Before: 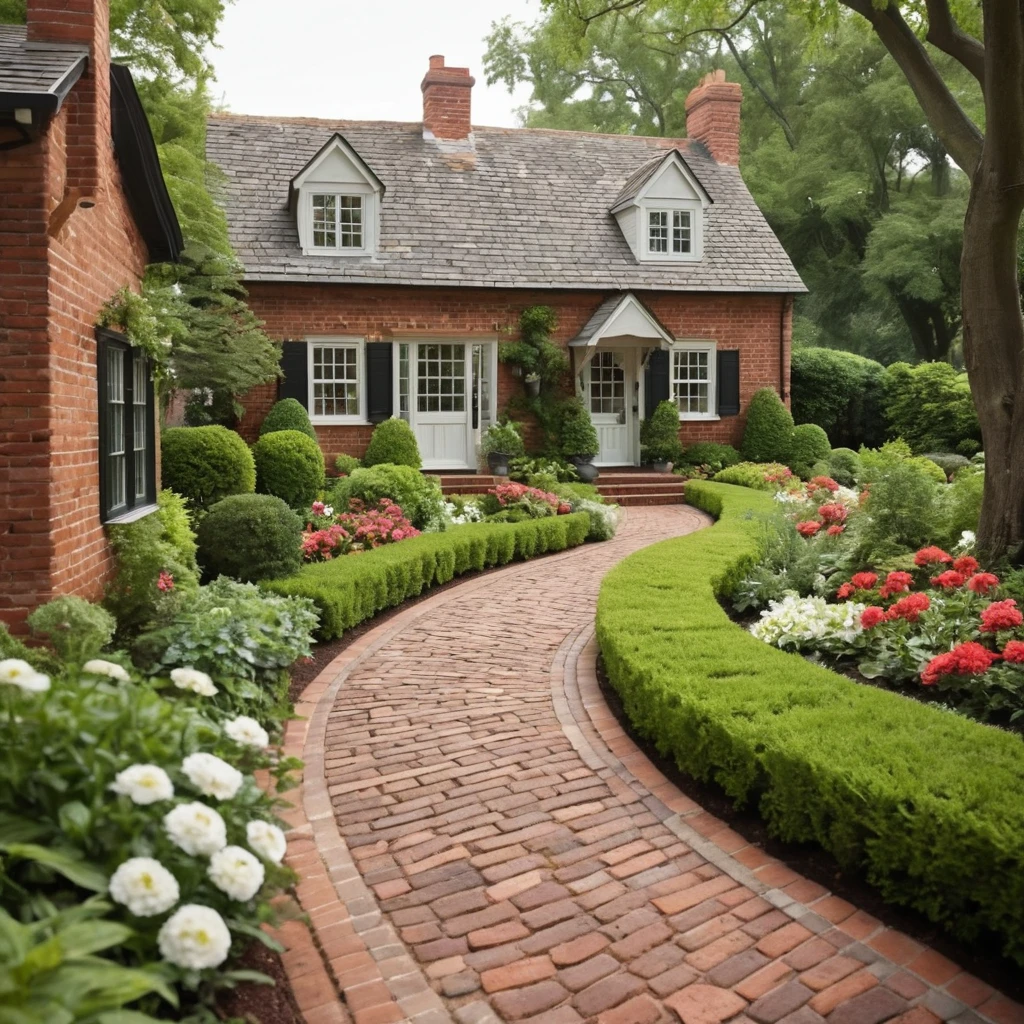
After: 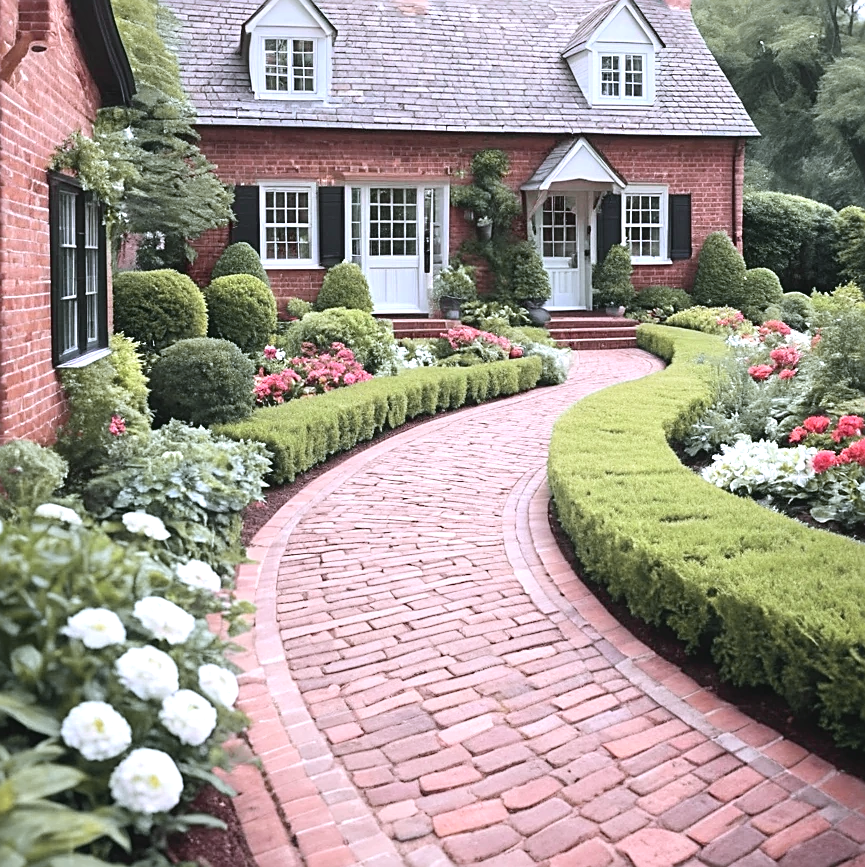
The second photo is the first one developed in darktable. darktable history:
sharpen: amount 0.74
crop and rotate: left 4.739%, top 15.324%, right 10.713%
exposure: exposure 0.607 EV, compensate highlight preservation false
shadows and highlights: shadows -40.23, highlights 64.71, soften with gaussian
color calibration: illuminant as shot in camera, x 0.379, y 0.396, temperature 4133.07 K, saturation algorithm version 1 (2020)
tone curve: curves: ch0 [(0, 0.046) (0.04, 0.074) (0.831, 0.861) (1, 1)]; ch1 [(0, 0) (0.146, 0.159) (0.338, 0.365) (0.417, 0.455) (0.489, 0.486) (0.504, 0.502) (0.529, 0.537) (0.563, 0.567) (1, 1)]; ch2 [(0, 0) (0.307, 0.298) (0.388, 0.375) (0.443, 0.456) (0.485, 0.492) (0.544, 0.525) (1, 1)], color space Lab, independent channels, preserve colors none
